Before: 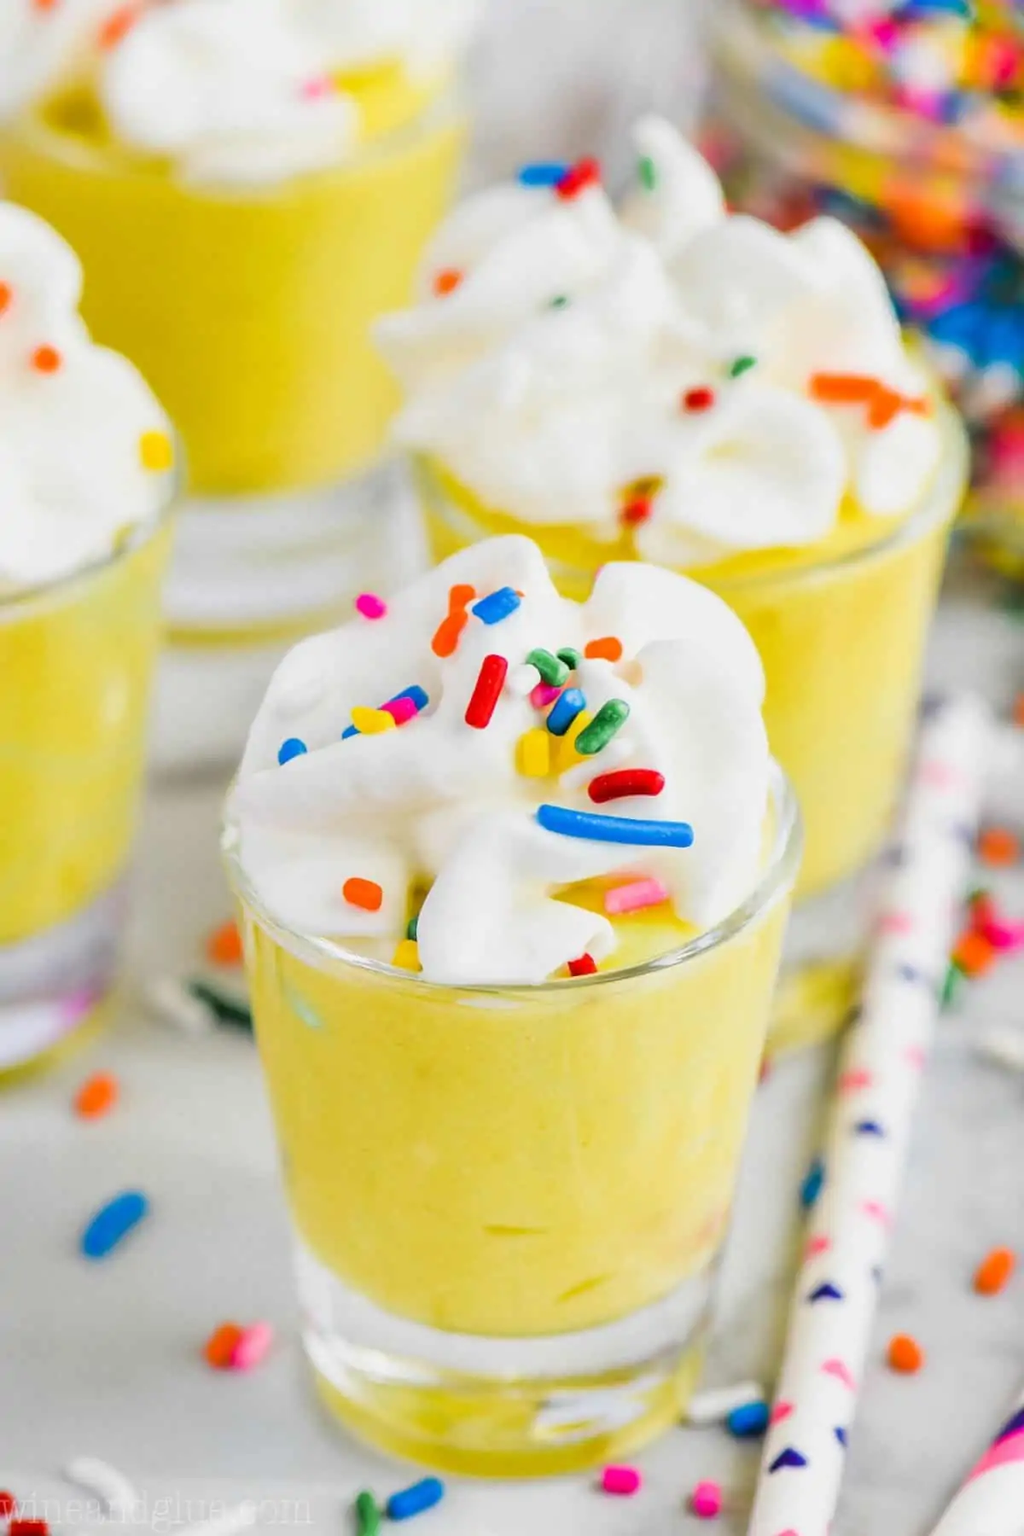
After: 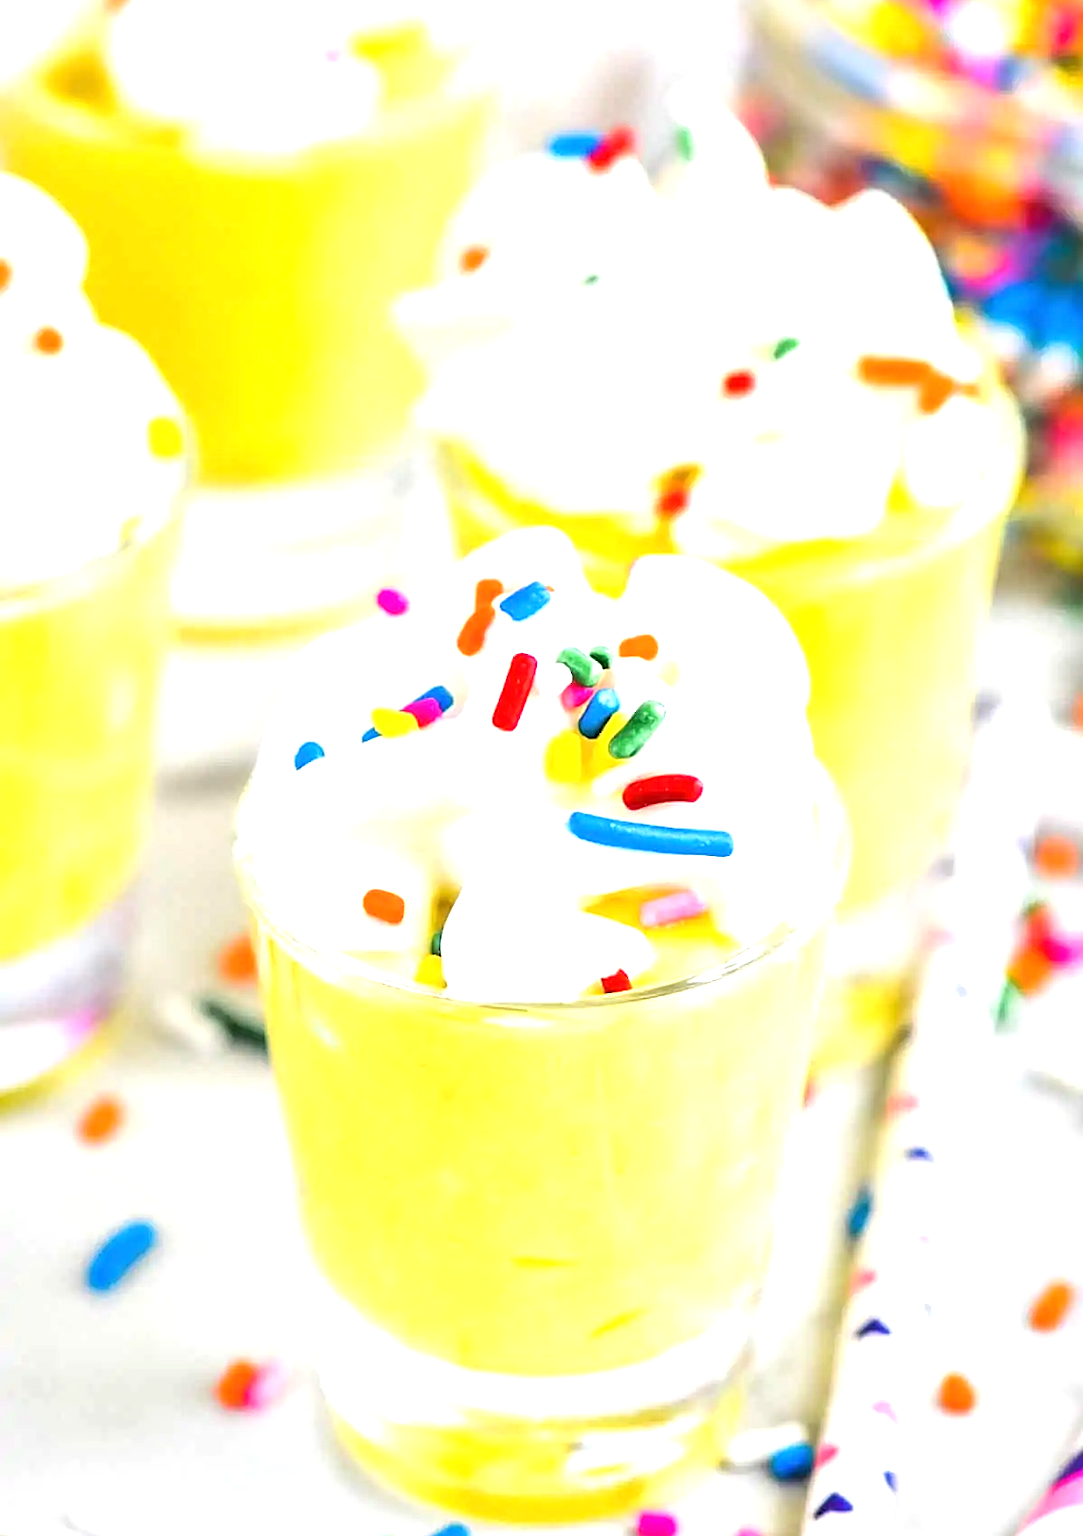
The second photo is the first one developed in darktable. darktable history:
crop and rotate: top 2.479%, bottom 3.018%
exposure: black level correction 0, exposure 1 EV, compensate exposure bias true, compensate highlight preservation false
sharpen: on, module defaults
